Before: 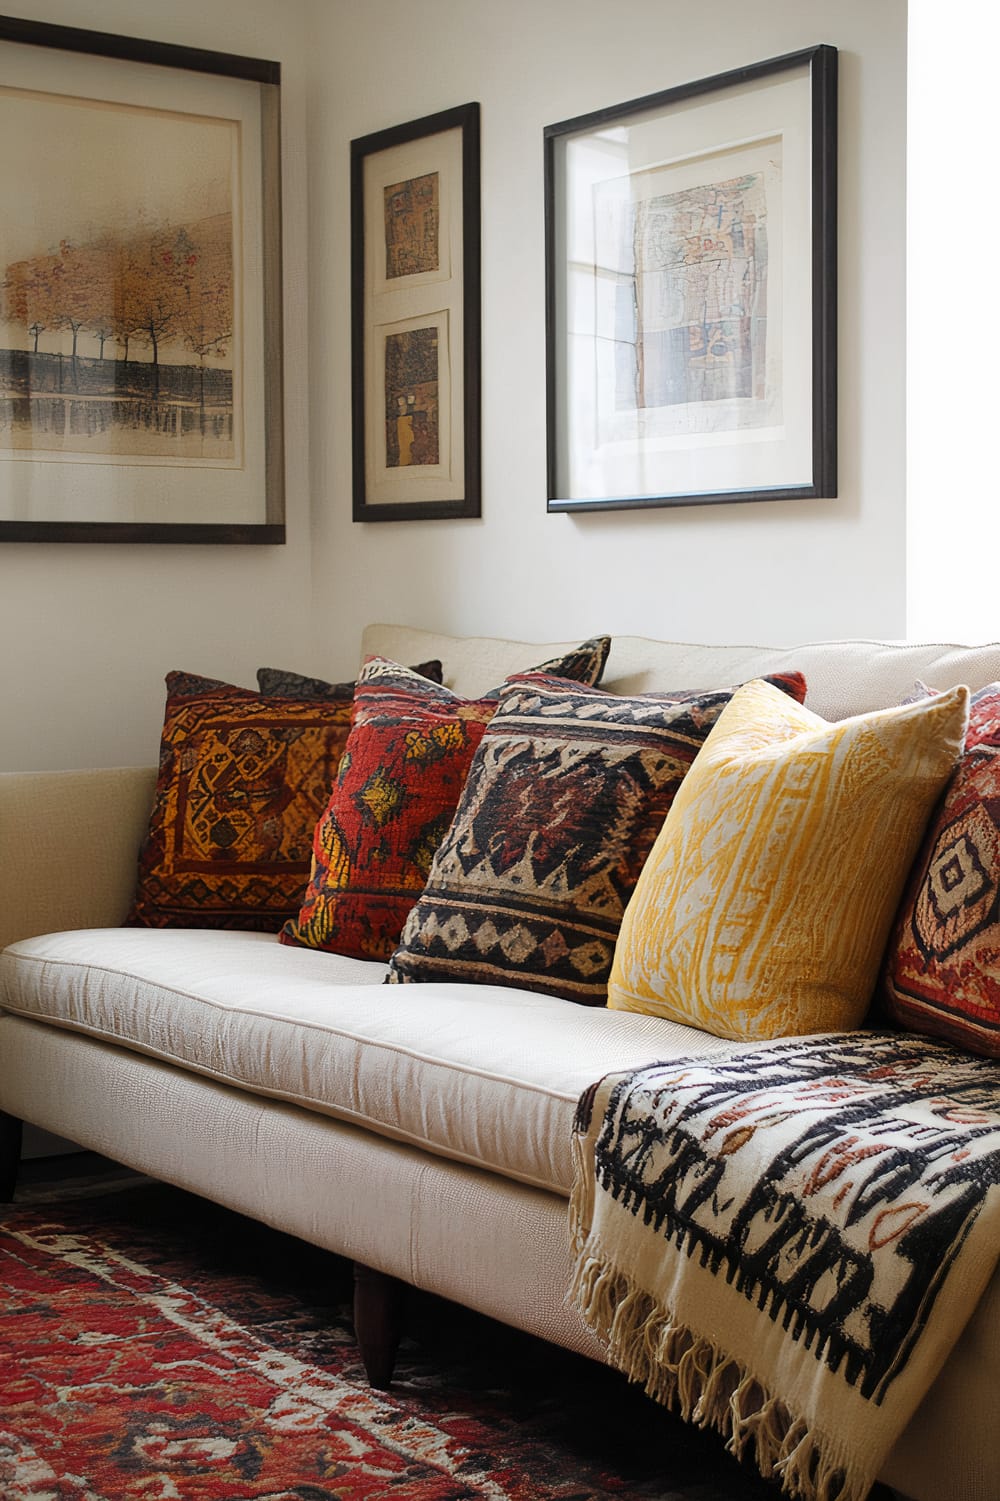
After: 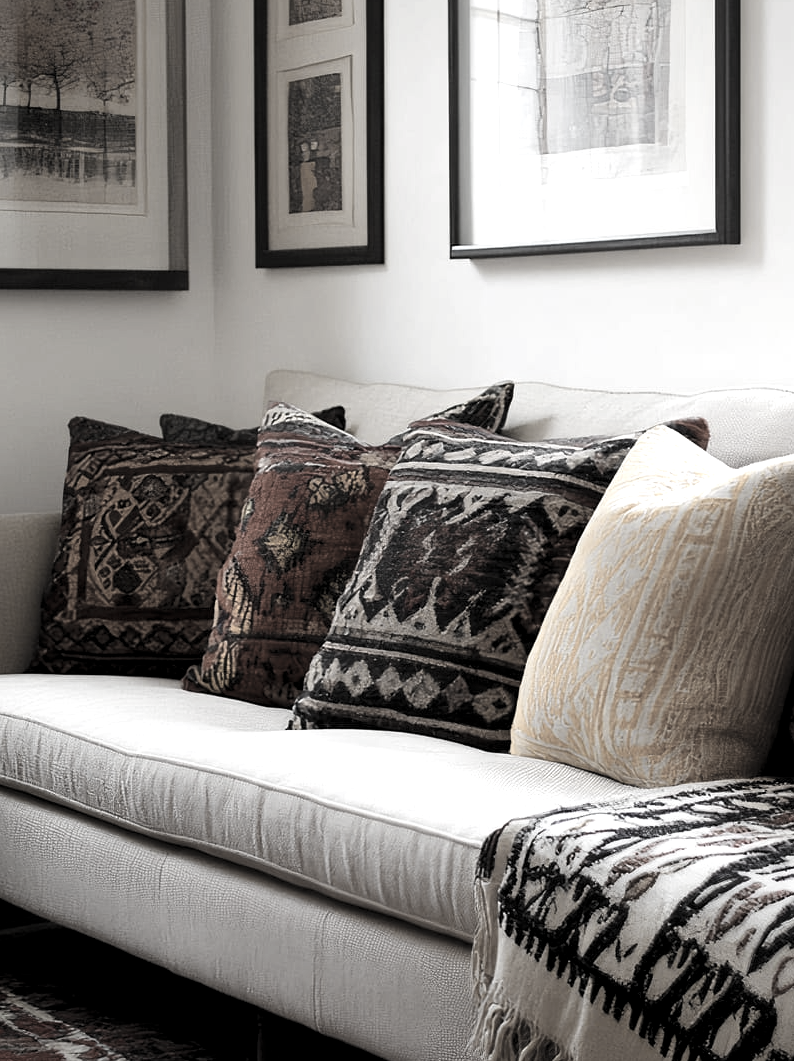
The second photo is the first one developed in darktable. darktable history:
color zones: curves: ch0 [(0.009, 0.528) (0.136, 0.6) (0.255, 0.586) (0.39, 0.528) (0.522, 0.584) (0.686, 0.736) (0.849, 0.561)]; ch1 [(0.045, 0.781) (0.14, 0.416) (0.257, 0.695) (0.442, 0.032) (0.738, 0.338) (0.818, 0.632) (0.891, 0.741) (1, 0.704)]; ch2 [(0, 0.667) (0.141, 0.52) (0.26, 0.37) (0.474, 0.432) (0.743, 0.286)]
color correction: saturation 0.2
levels: levels [0.052, 0.496, 0.908]
crop: left 9.712%, top 16.928%, right 10.845%, bottom 12.332%
